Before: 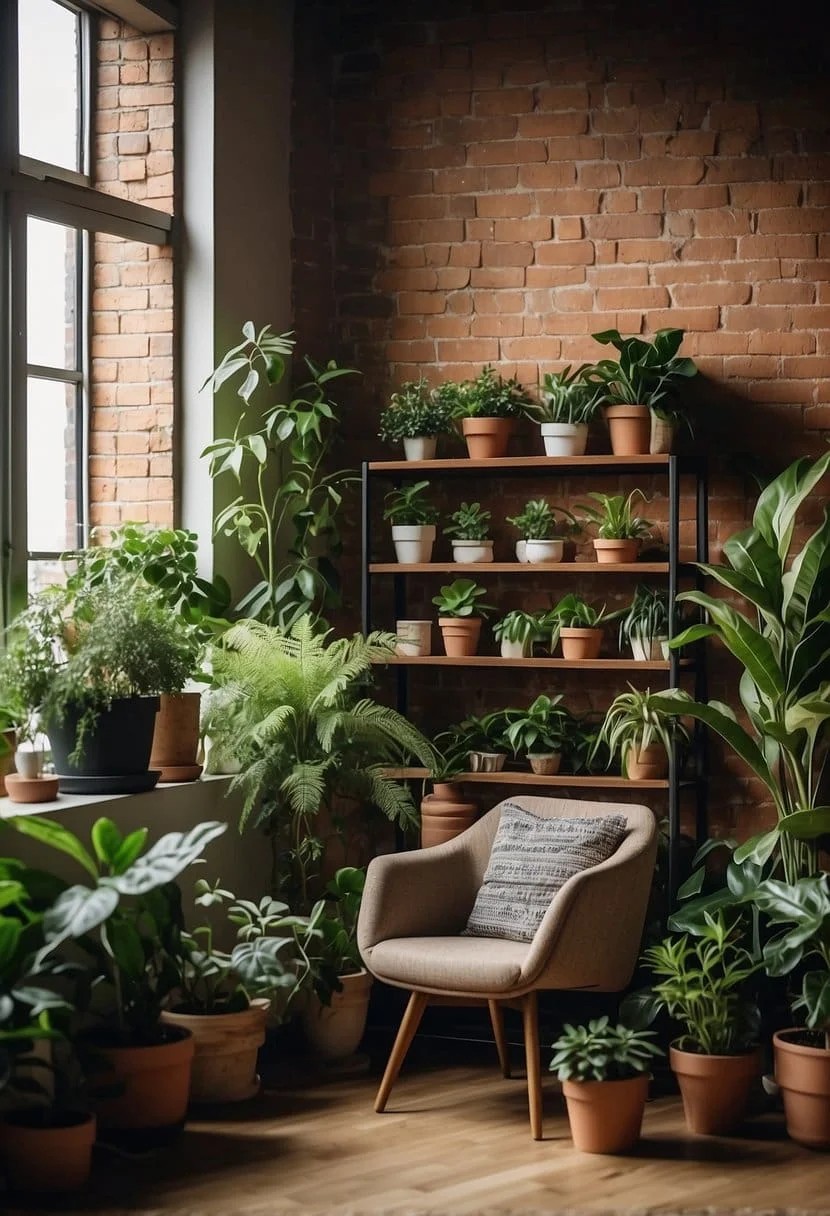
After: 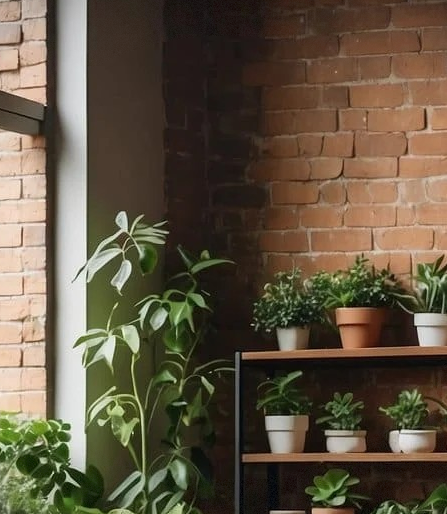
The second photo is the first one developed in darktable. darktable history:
crop: left 15.306%, top 9.065%, right 30.789%, bottom 48.638%
vignetting: fall-off start 97.28%, fall-off radius 79%, brightness -0.462, saturation -0.3, width/height ratio 1.114, dithering 8-bit output, unbound false
